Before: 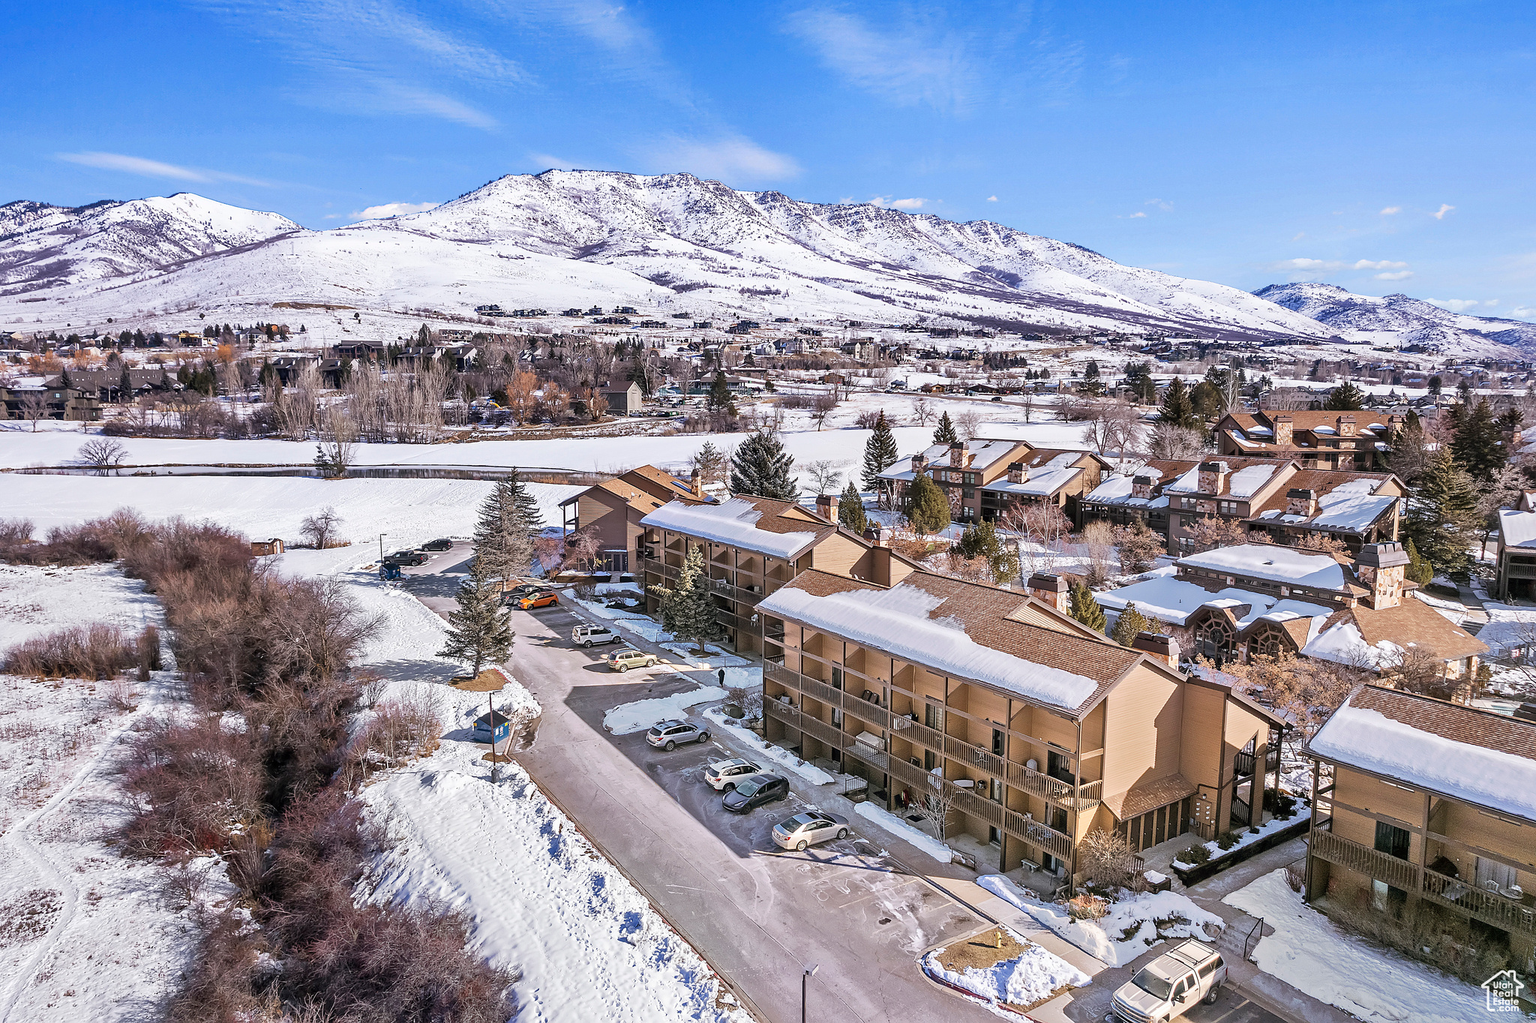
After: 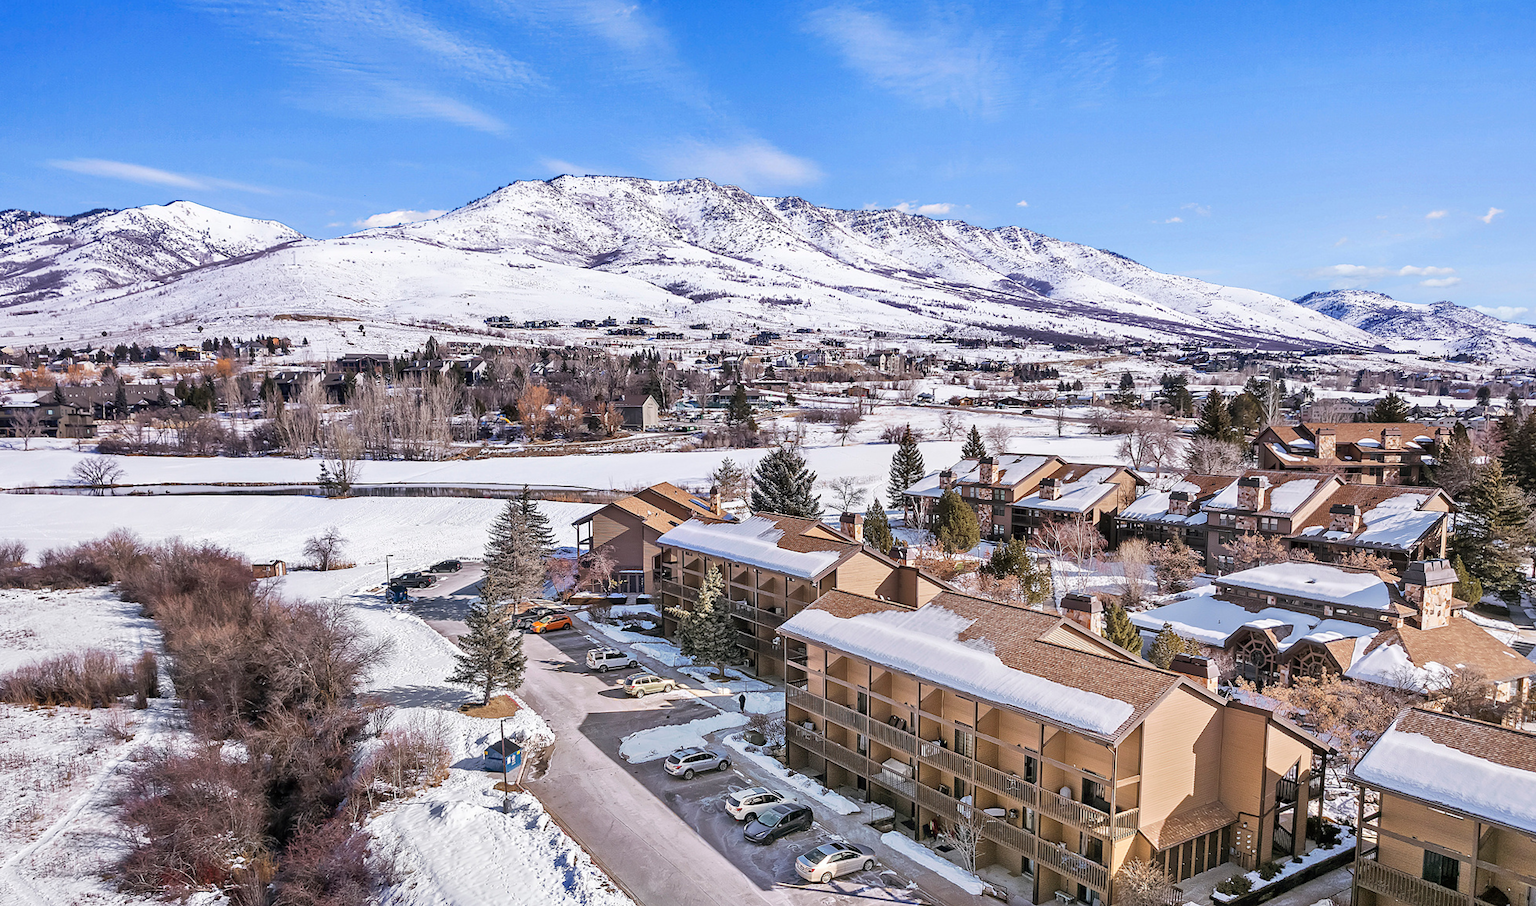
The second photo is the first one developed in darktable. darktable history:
crop and rotate: angle 0.219°, left 0.33%, right 2.986%, bottom 14.302%
